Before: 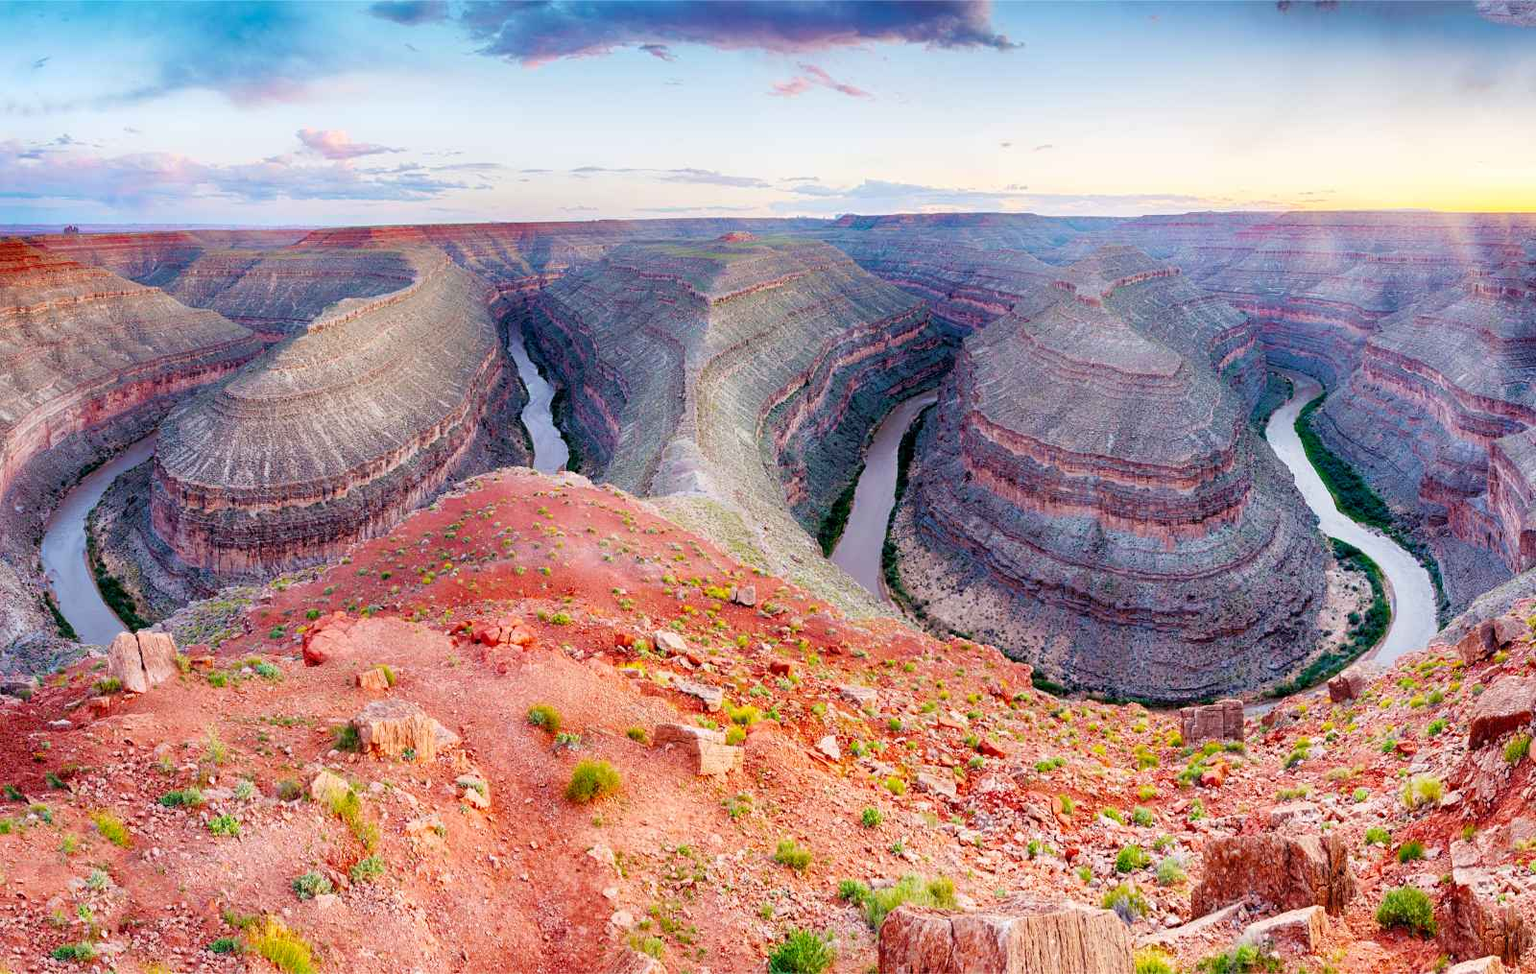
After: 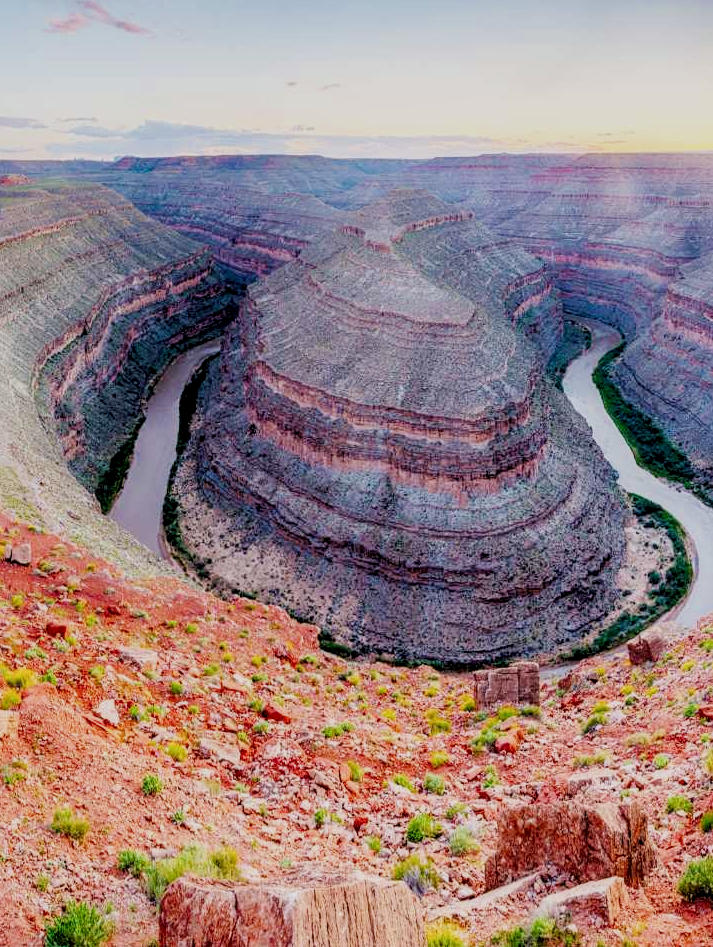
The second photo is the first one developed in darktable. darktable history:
crop: left 47.308%, top 6.639%, right 8.115%
filmic rgb: black relative exposure -7.65 EV, white relative exposure 4.56 EV, hardness 3.61
color correction: highlights a* -0.231, highlights b* -0.115
local contrast: detail 130%
